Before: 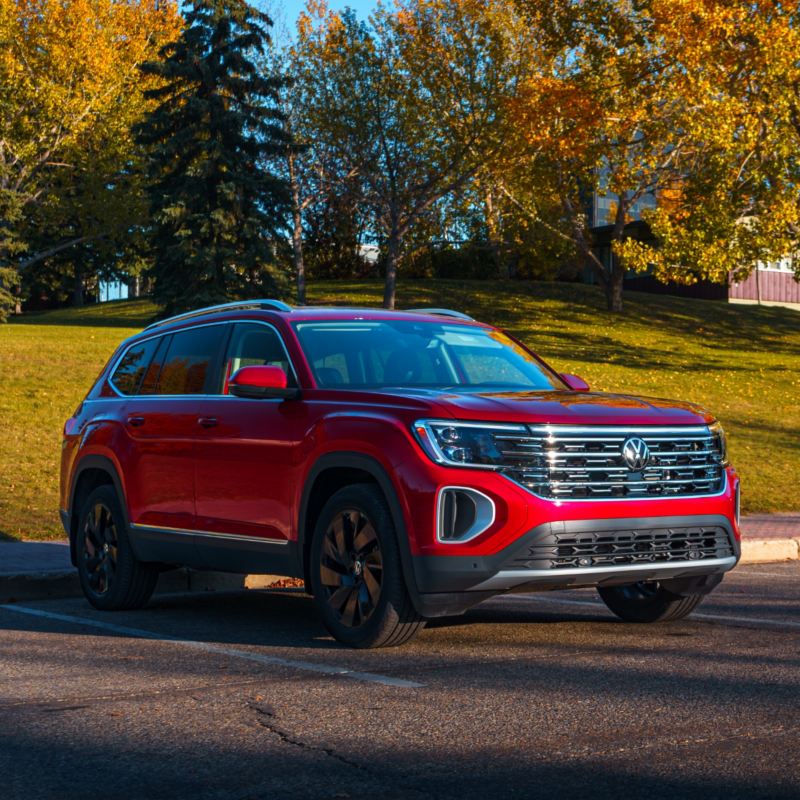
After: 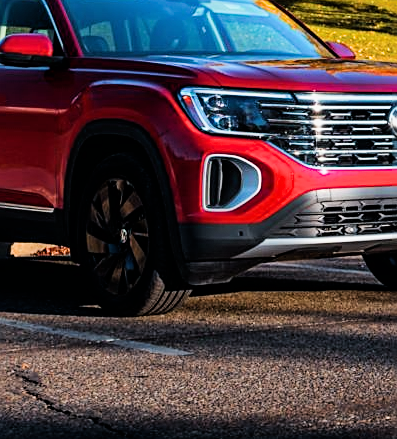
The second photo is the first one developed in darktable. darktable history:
exposure: black level correction 0, exposure 0.696 EV, compensate highlight preservation false
filmic rgb: black relative exposure -5.06 EV, white relative exposure 3.99 EV, hardness 2.91, contrast 1.301, highlights saturation mix -30.8%
crop: left 29.271%, top 41.59%, right 21.08%, bottom 3.482%
sharpen: on, module defaults
